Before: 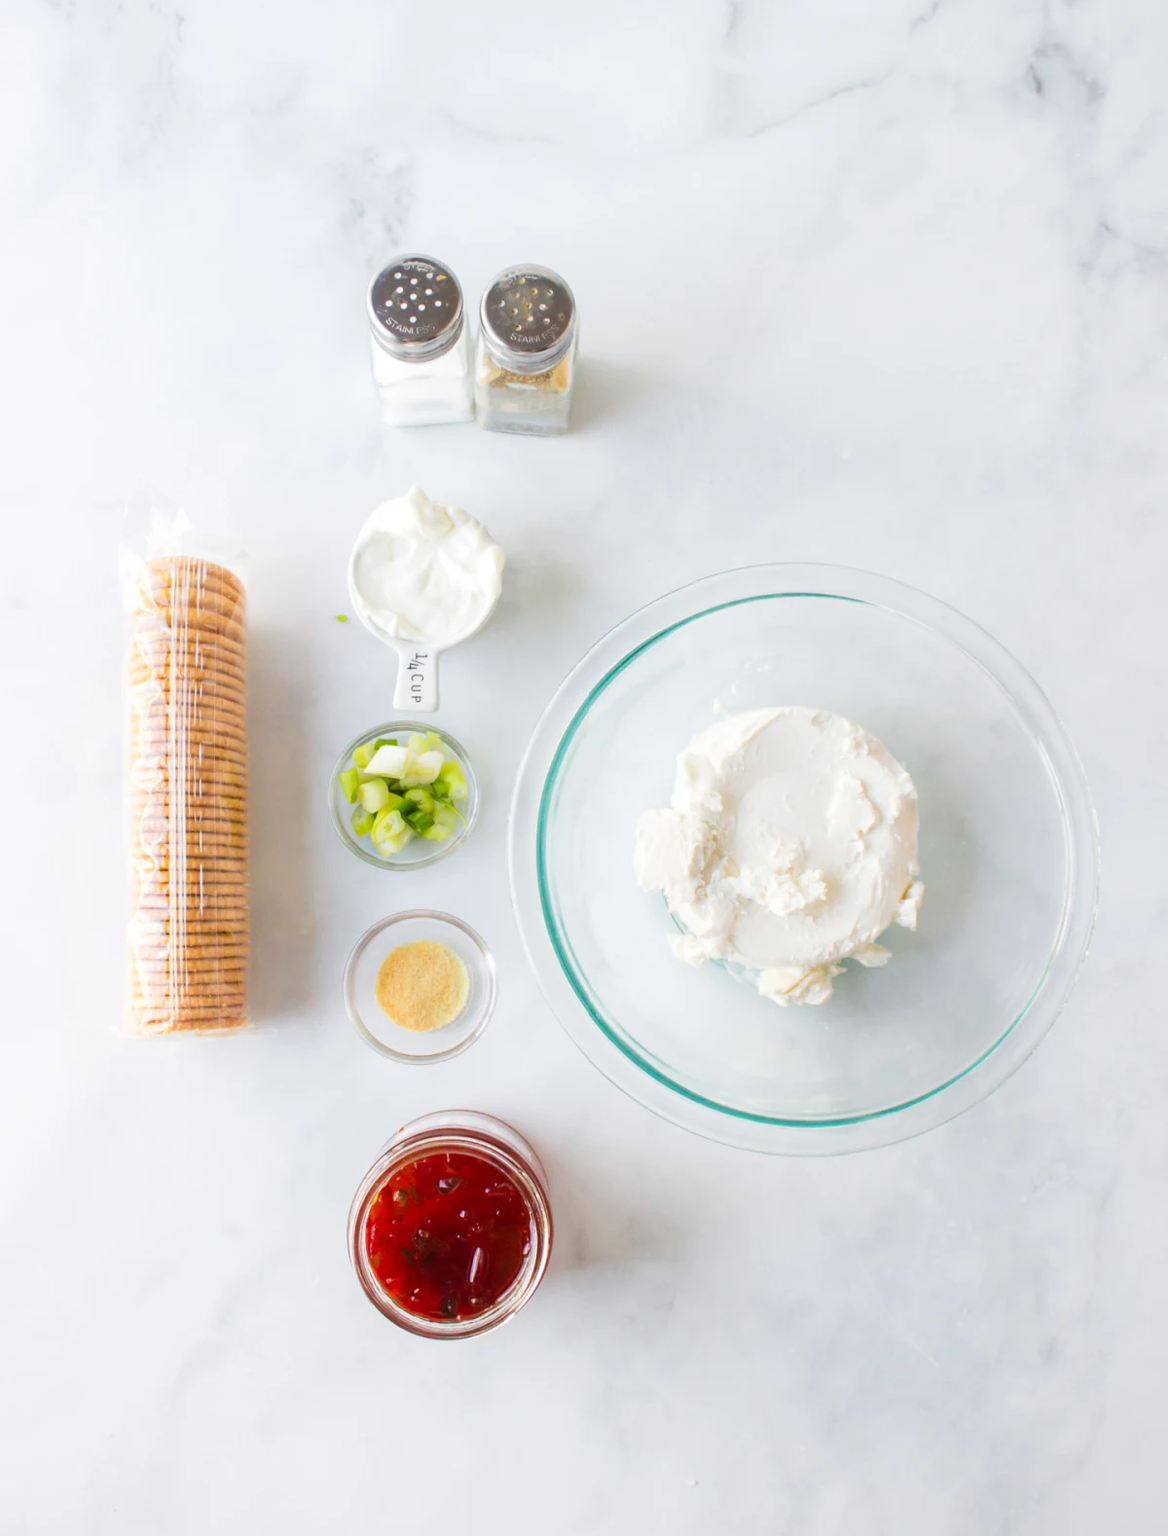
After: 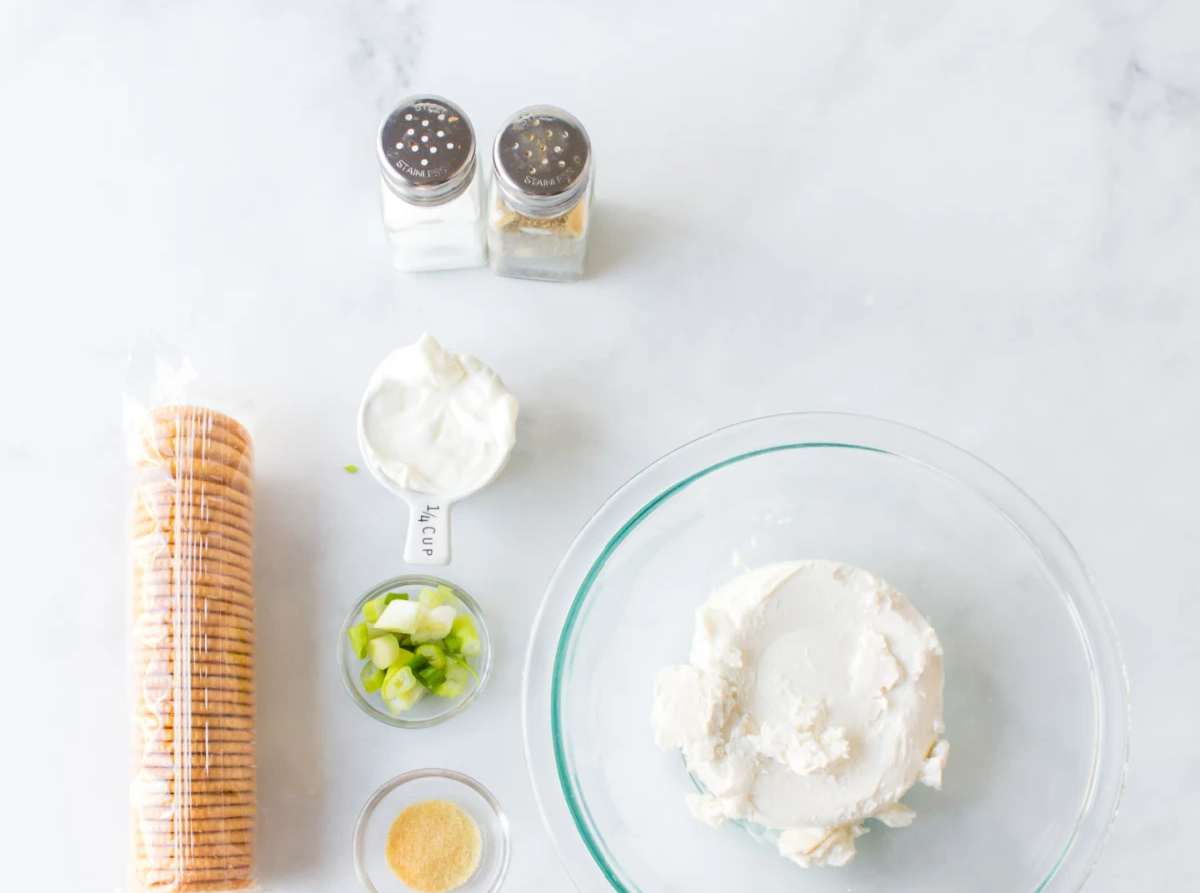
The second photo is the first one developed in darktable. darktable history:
crop and rotate: top 10.566%, bottom 32.825%
